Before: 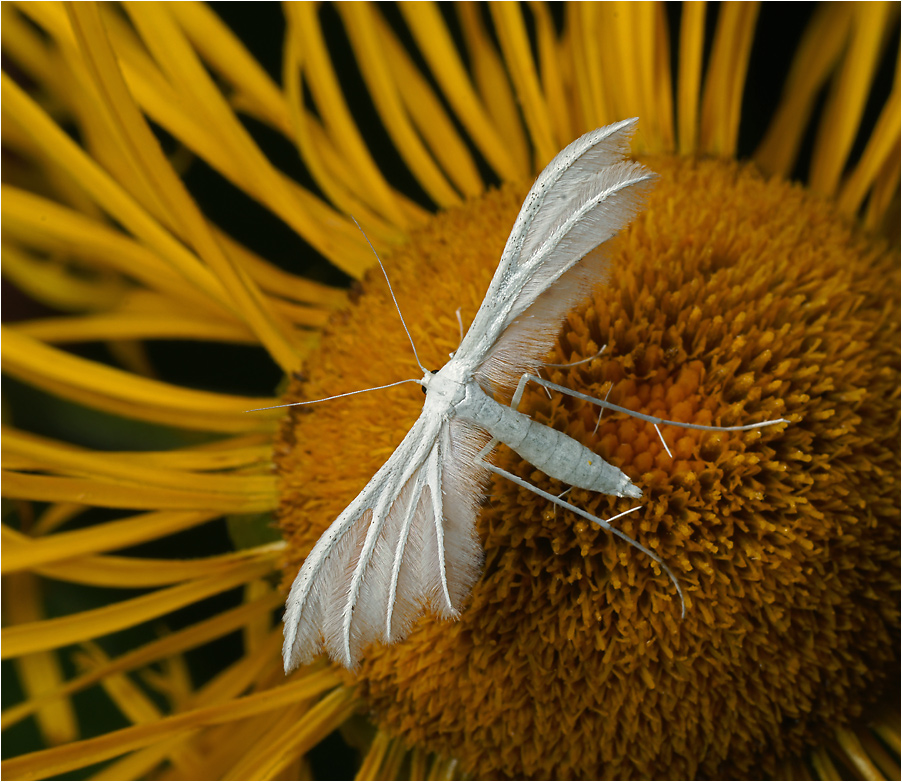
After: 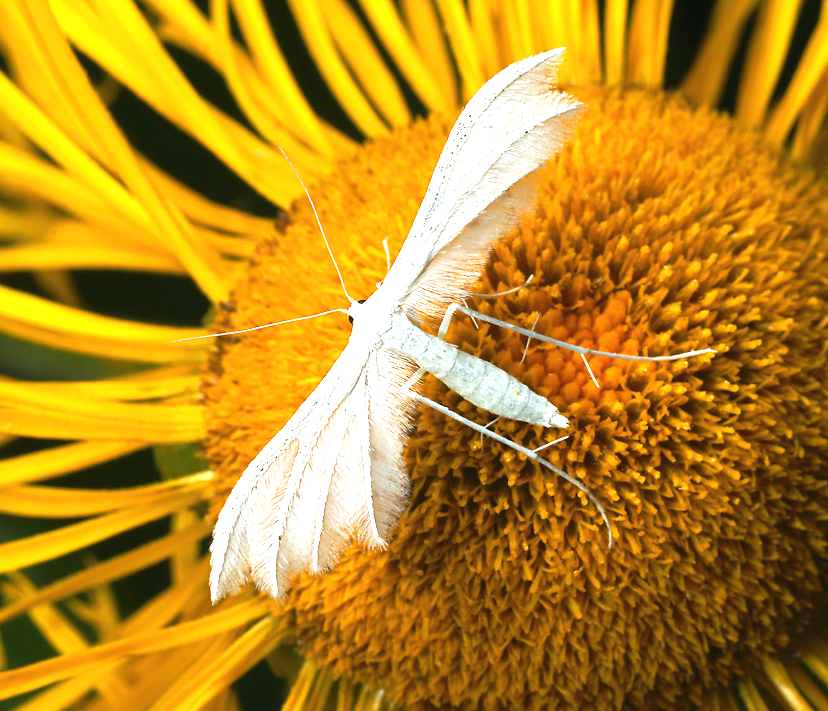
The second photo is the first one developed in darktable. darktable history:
exposure: black level correction 0, exposure 1.707 EV, compensate highlight preservation false
crop and rotate: left 8.094%, top 9.077%
